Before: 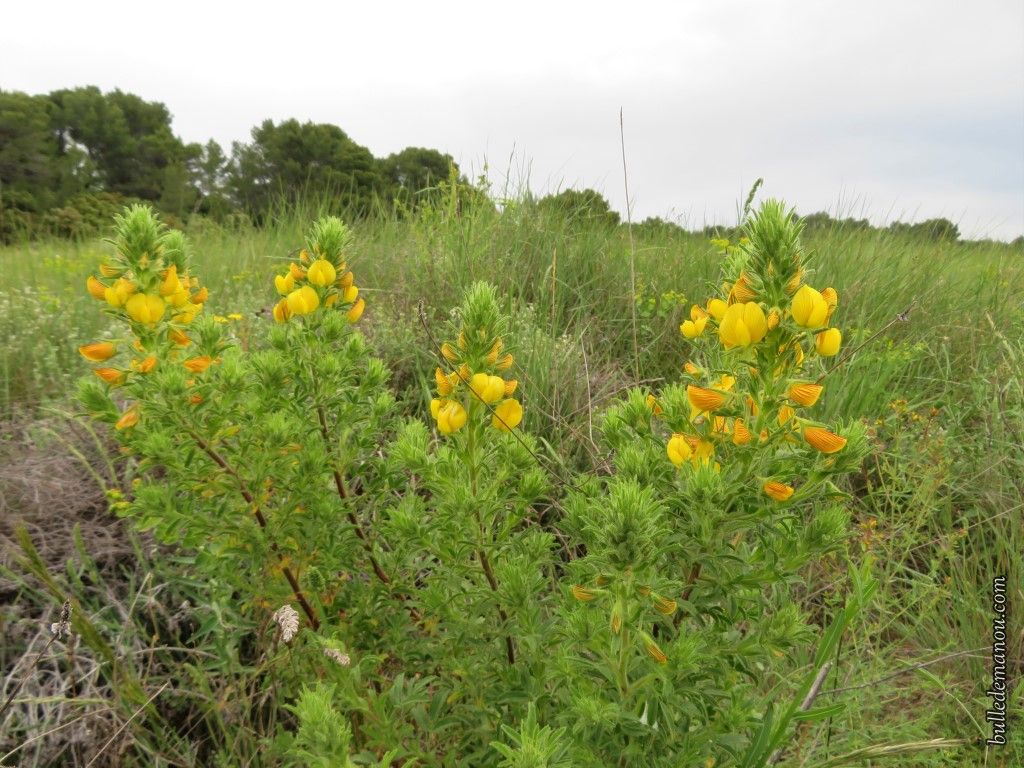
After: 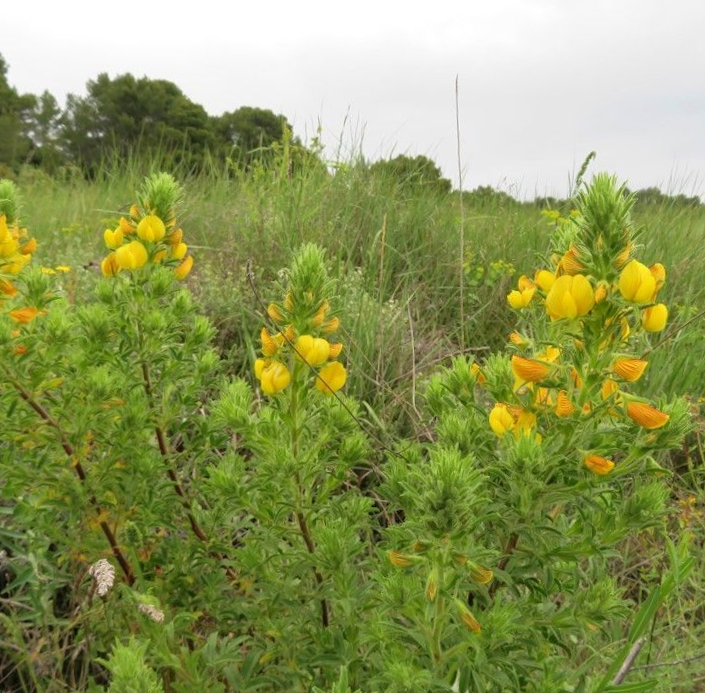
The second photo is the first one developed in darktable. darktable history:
rotate and perspective: rotation -1°, crop left 0.011, crop right 0.989, crop top 0.025, crop bottom 0.975
crop and rotate: angle -3.27°, left 14.277%, top 0.028%, right 10.766%, bottom 0.028%
